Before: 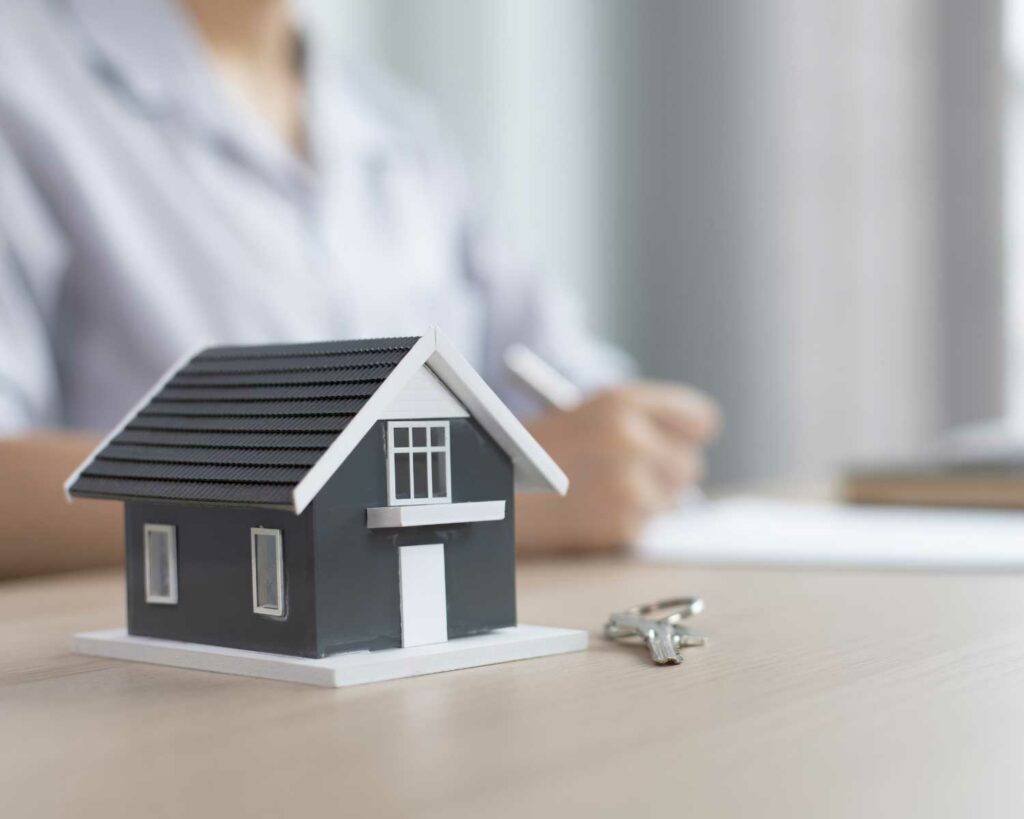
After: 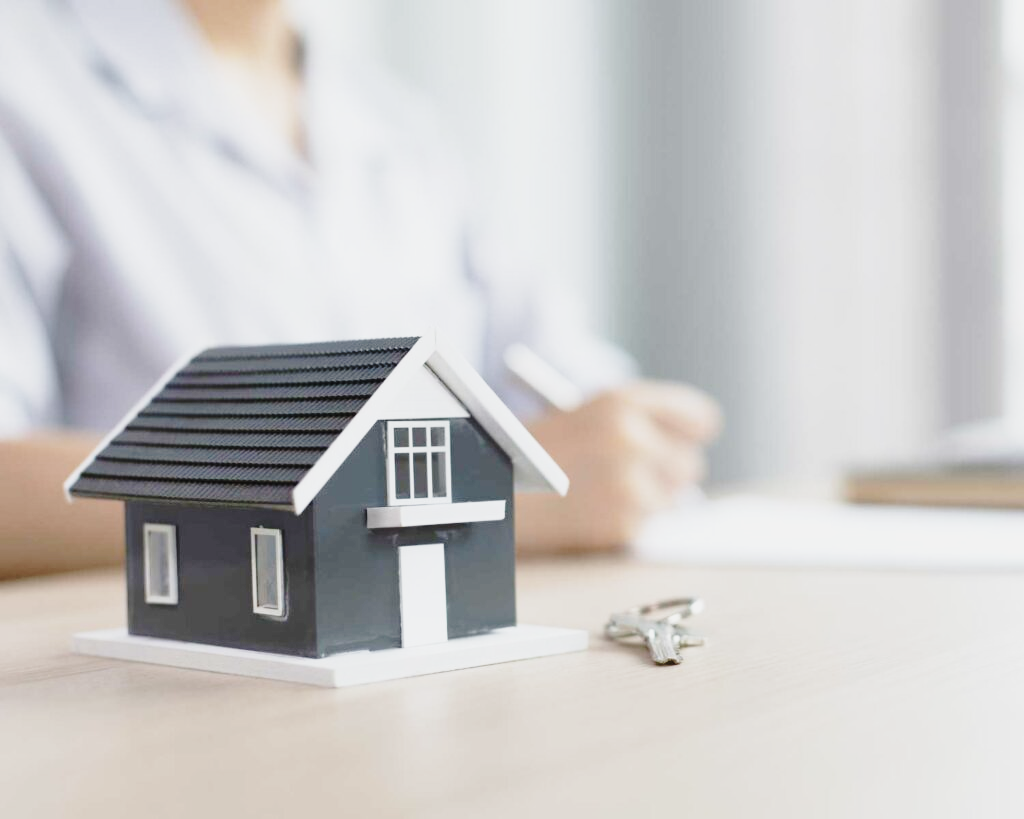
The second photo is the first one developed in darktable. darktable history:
base curve: curves: ch0 [(0, 0) (0.032, 0.037) (0.105, 0.228) (0.435, 0.76) (0.856, 0.983) (1, 1)], preserve colors none
contrast brightness saturation: contrast -0.08, brightness -0.04, saturation -0.11
